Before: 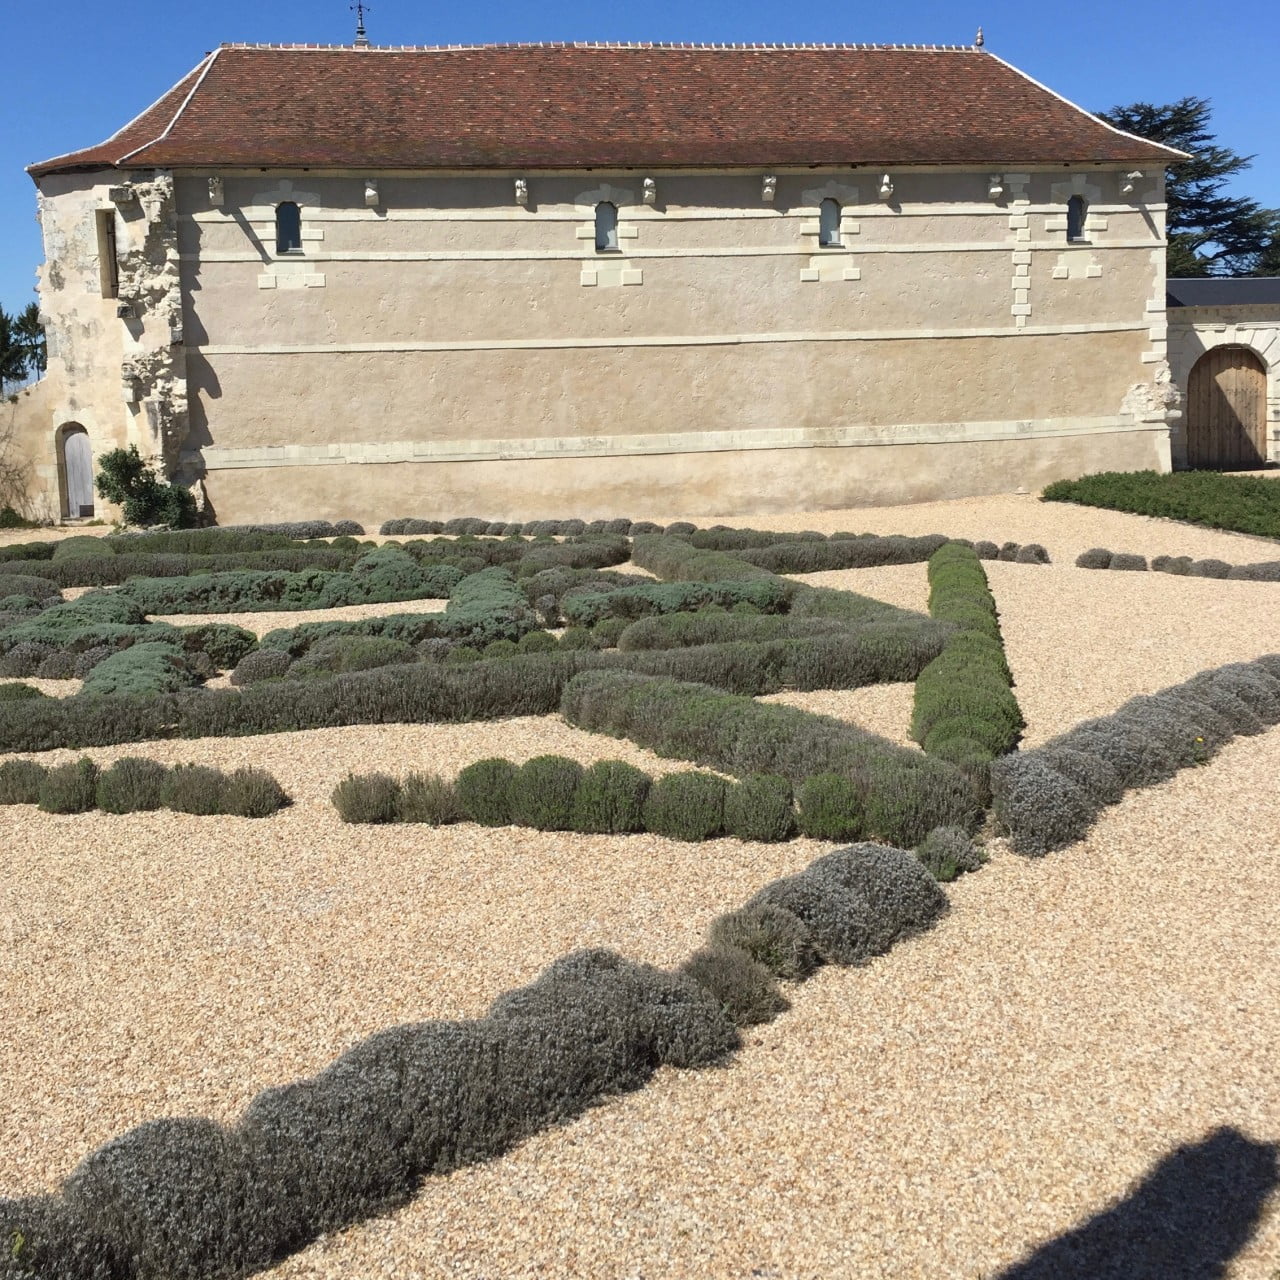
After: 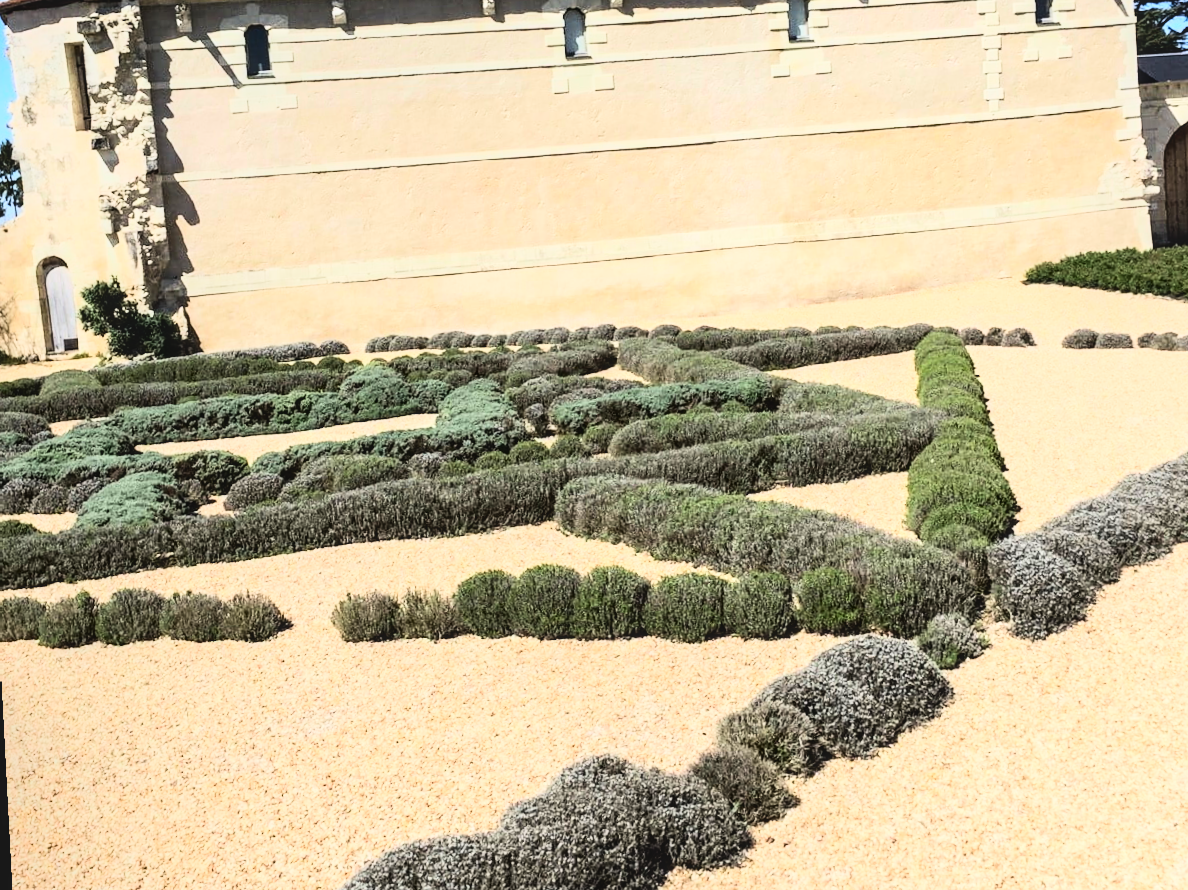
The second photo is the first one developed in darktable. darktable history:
local contrast: detail 110%
crop and rotate: angle 0.03°, top 11.643%, right 5.651%, bottom 11.189%
rotate and perspective: rotation -3°, crop left 0.031, crop right 0.968, crop top 0.07, crop bottom 0.93
contrast brightness saturation: contrast 0.07, brightness -0.14, saturation 0.11
rgb curve: curves: ch0 [(0, 0) (0.21, 0.15) (0.24, 0.21) (0.5, 0.75) (0.75, 0.96) (0.89, 0.99) (1, 1)]; ch1 [(0, 0.02) (0.21, 0.13) (0.25, 0.2) (0.5, 0.67) (0.75, 0.9) (0.89, 0.97) (1, 1)]; ch2 [(0, 0.02) (0.21, 0.13) (0.25, 0.2) (0.5, 0.67) (0.75, 0.9) (0.89, 0.97) (1, 1)], compensate middle gray true
